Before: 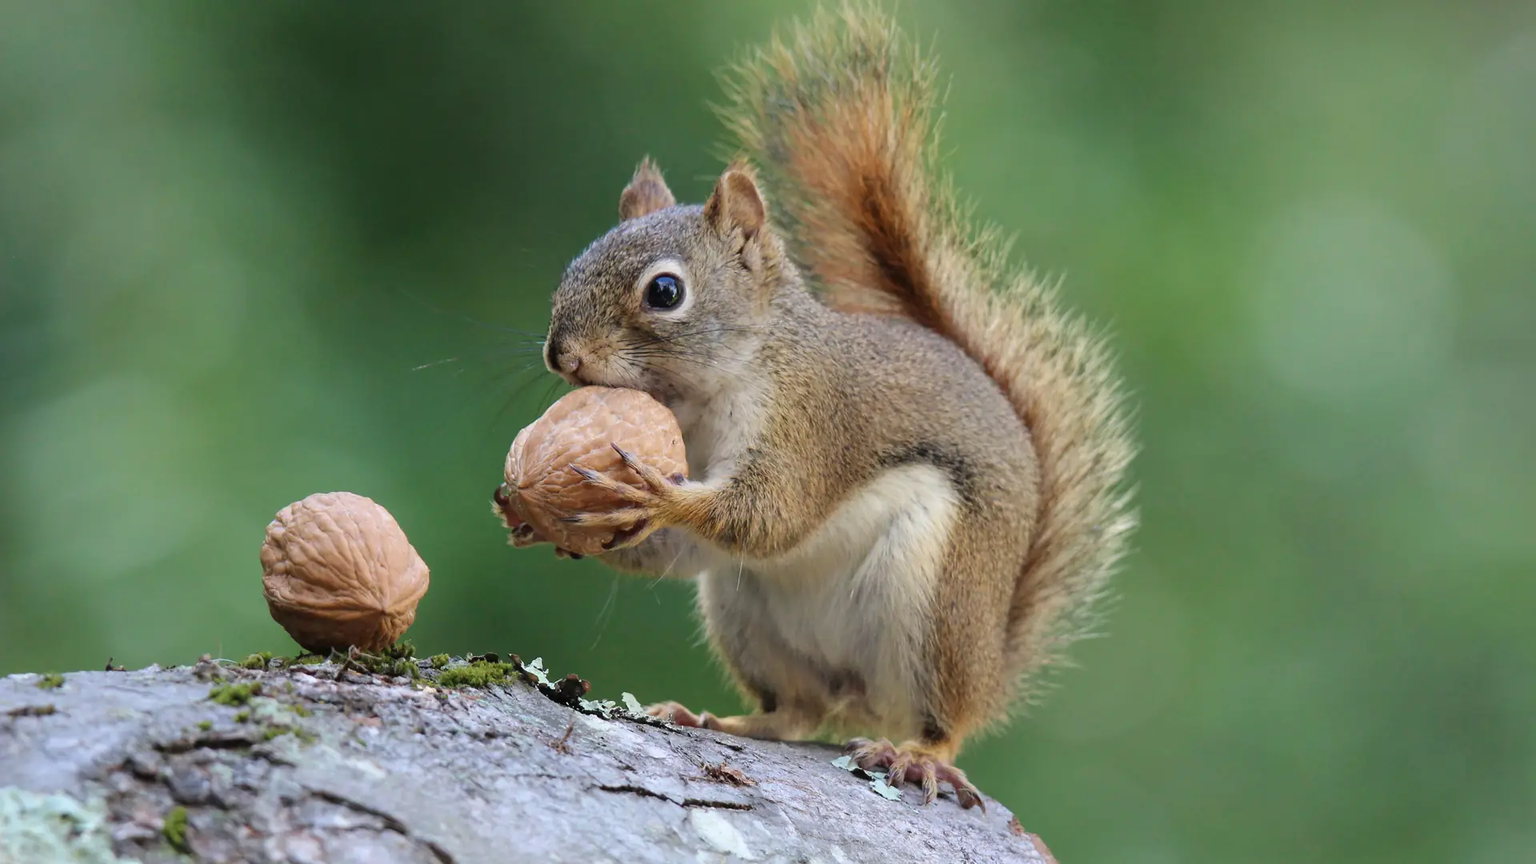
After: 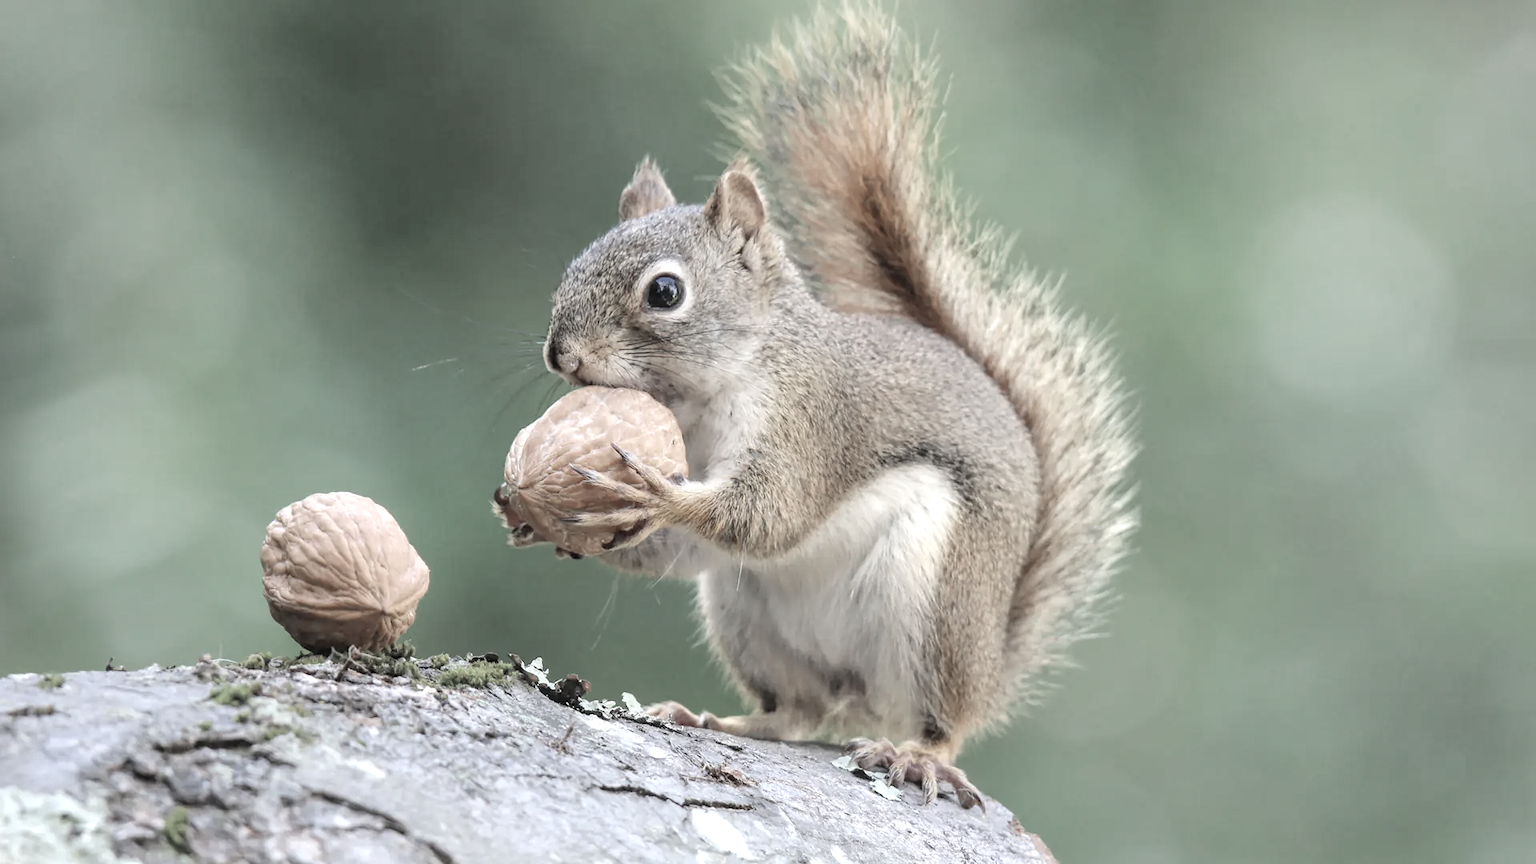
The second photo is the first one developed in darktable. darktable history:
local contrast: on, module defaults
color zones: curves: ch0 [(0, 0.5) (0.125, 0.4) (0.25, 0.5) (0.375, 0.4) (0.5, 0.4) (0.625, 0.35) (0.75, 0.35) (0.875, 0.5)]; ch1 [(0, 0.35) (0.125, 0.45) (0.25, 0.35) (0.375, 0.35) (0.5, 0.35) (0.625, 0.35) (0.75, 0.45) (0.875, 0.35)]; ch2 [(0, 0.6) (0.125, 0.5) (0.25, 0.5) (0.375, 0.6) (0.5, 0.6) (0.625, 0.5) (0.75, 0.5) (0.875, 0.5)]
exposure: black level correction 0.001, exposure 0.499 EV, compensate highlight preservation false
contrast brightness saturation: brightness 0.189, saturation -0.514
